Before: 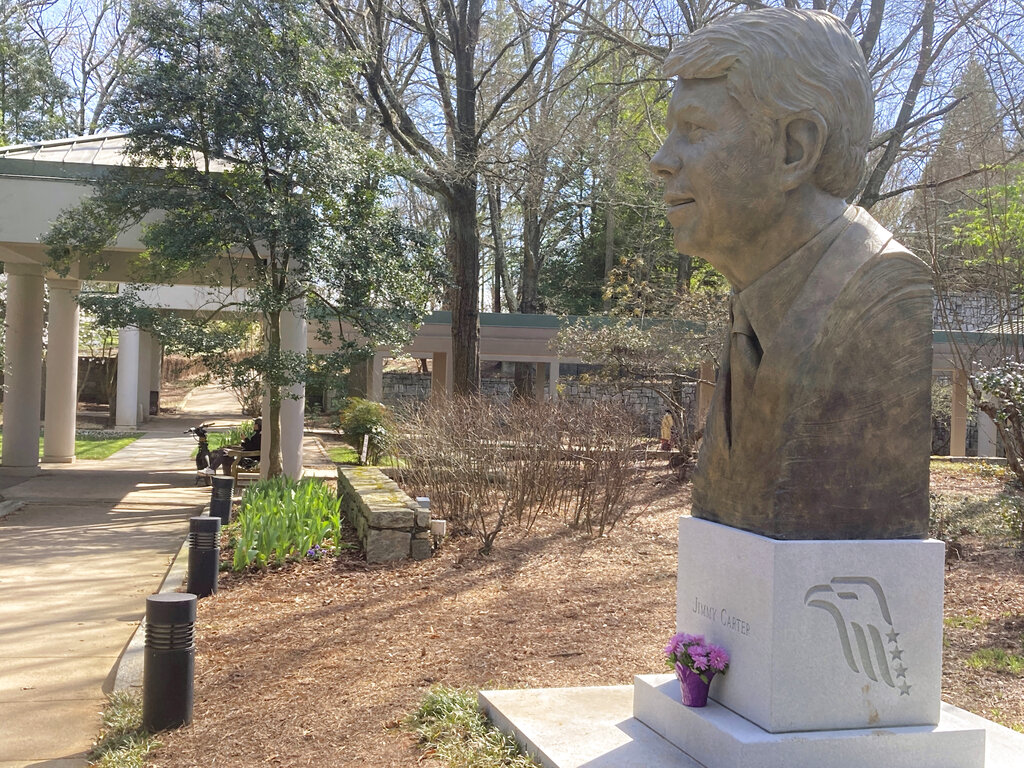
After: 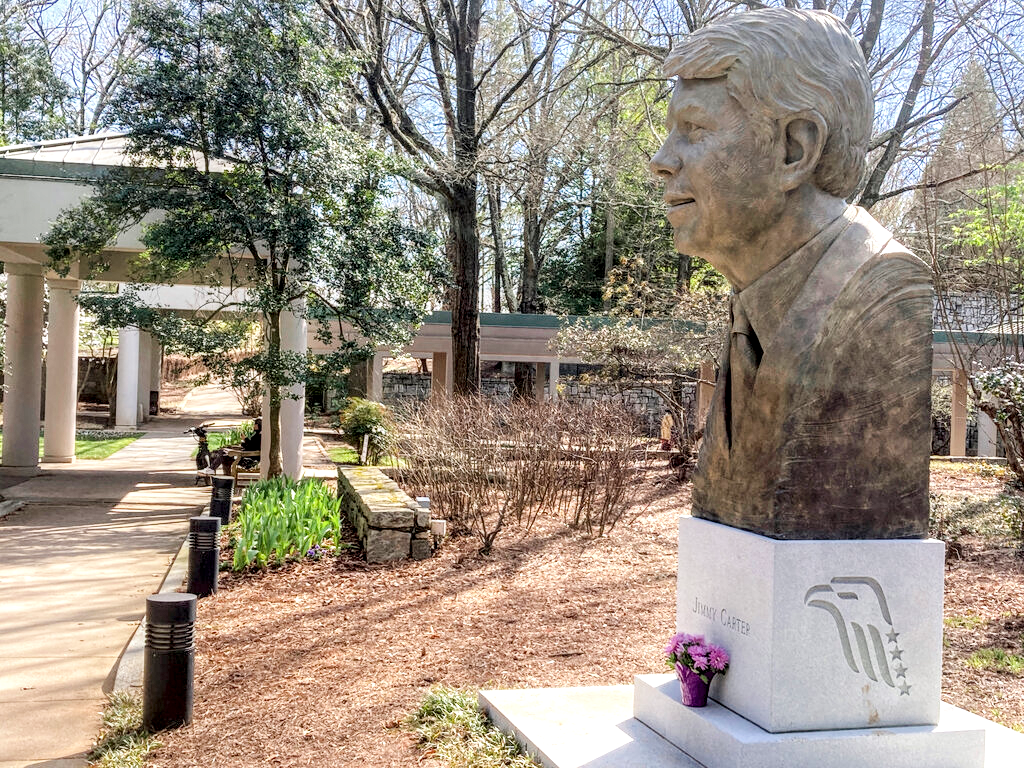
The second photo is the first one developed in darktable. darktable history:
filmic rgb: black relative exposure -16 EV, white relative exposure 6.92 EV, hardness 4.7
exposure: exposure 0.6 EV, compensate highlight preservation false
local contrast: highlights 20%, detail 197%
white balance: emerald 1
